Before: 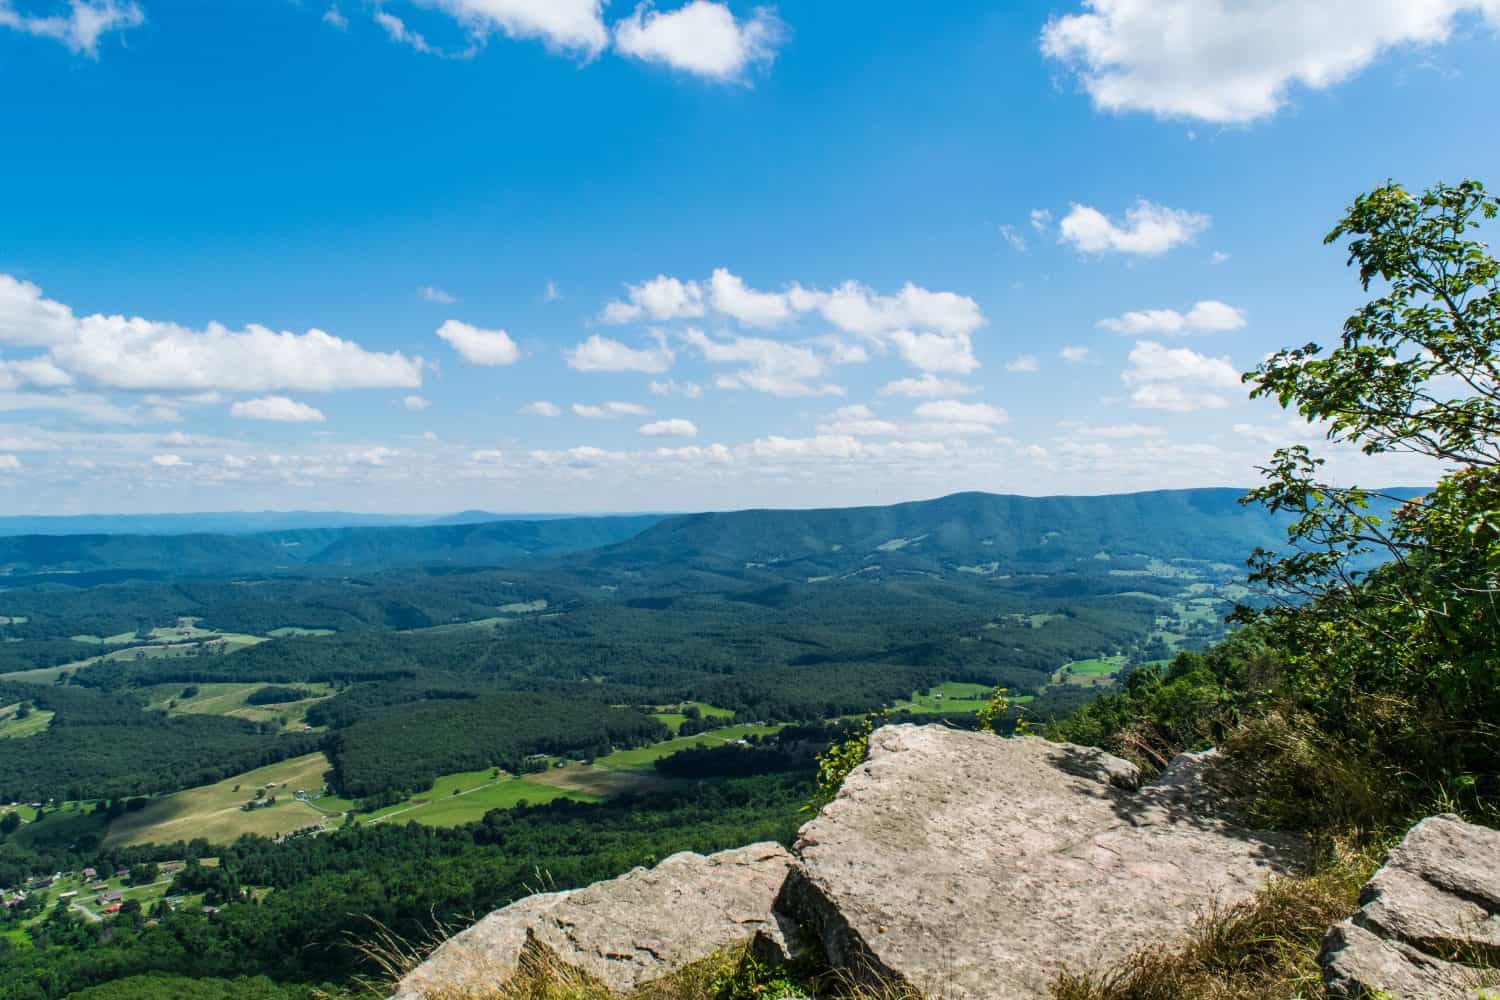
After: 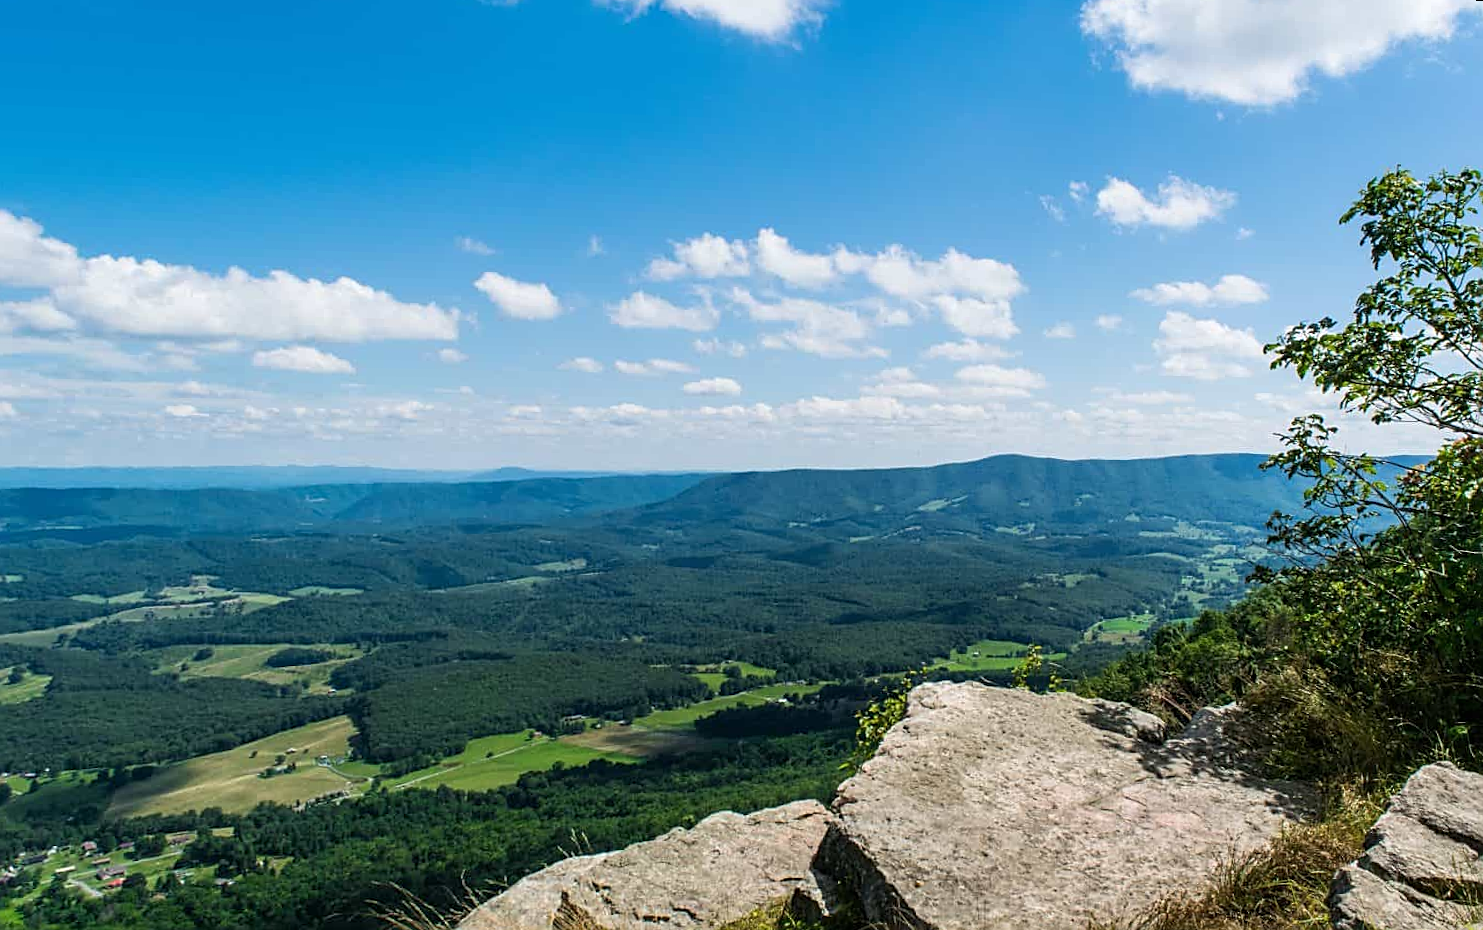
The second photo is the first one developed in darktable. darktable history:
rotate and perspective: rotation 0.679°, lens shift (horizontal) 0.136, crop left 0.009, crop right 0.991, crop top 0.078, crop bottom 0.95
sharpen: on, module defaults
